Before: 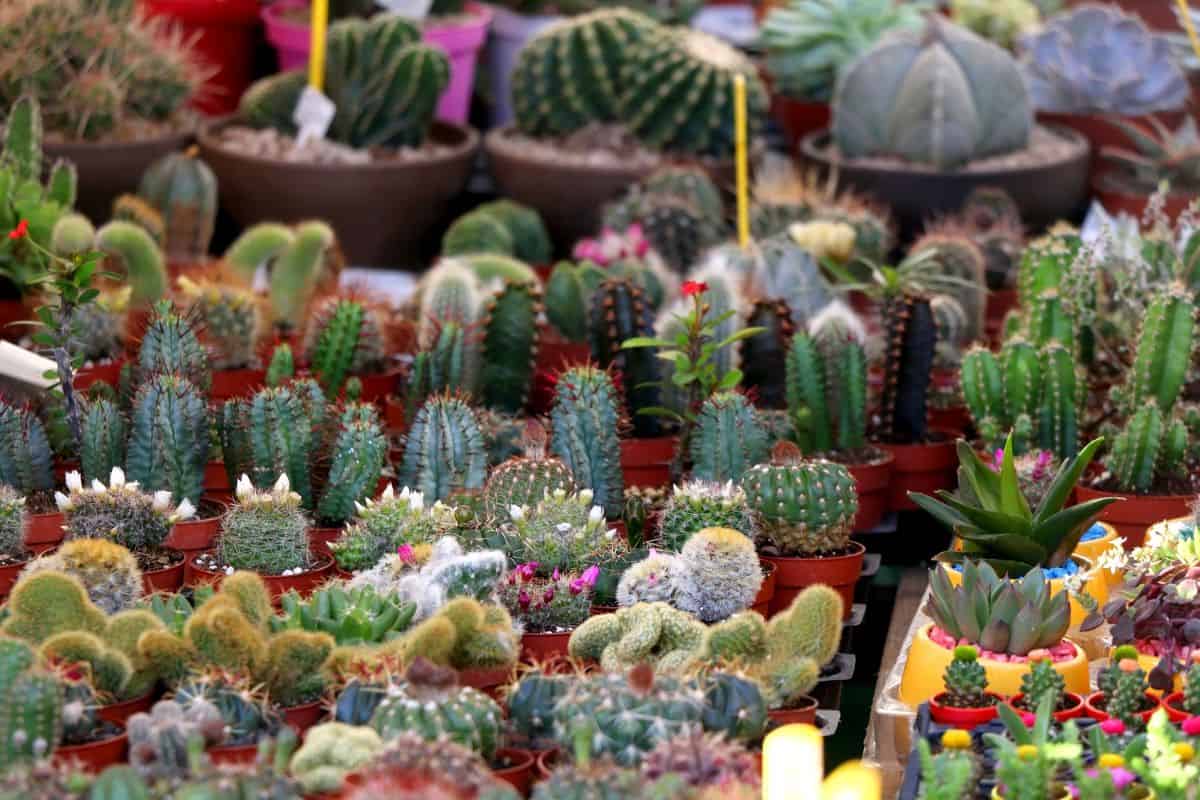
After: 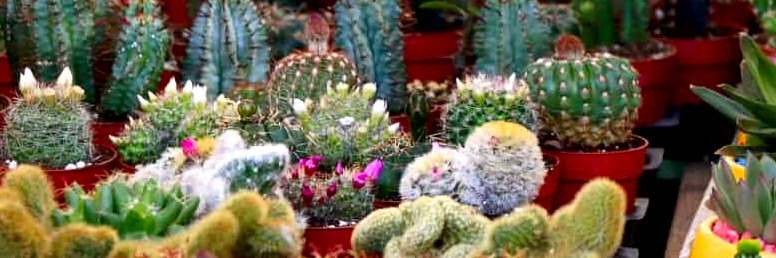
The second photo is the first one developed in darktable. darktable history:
contrast brightness saturation: contrast 0.089, saturation 0.284
crop: left 18.158%, top 50.856%, right 17.165%, bottom 16.791%
local contrast: mode bilateral grid, contrast 25, coarseness 60, detail 151%, midtone range 0.2
